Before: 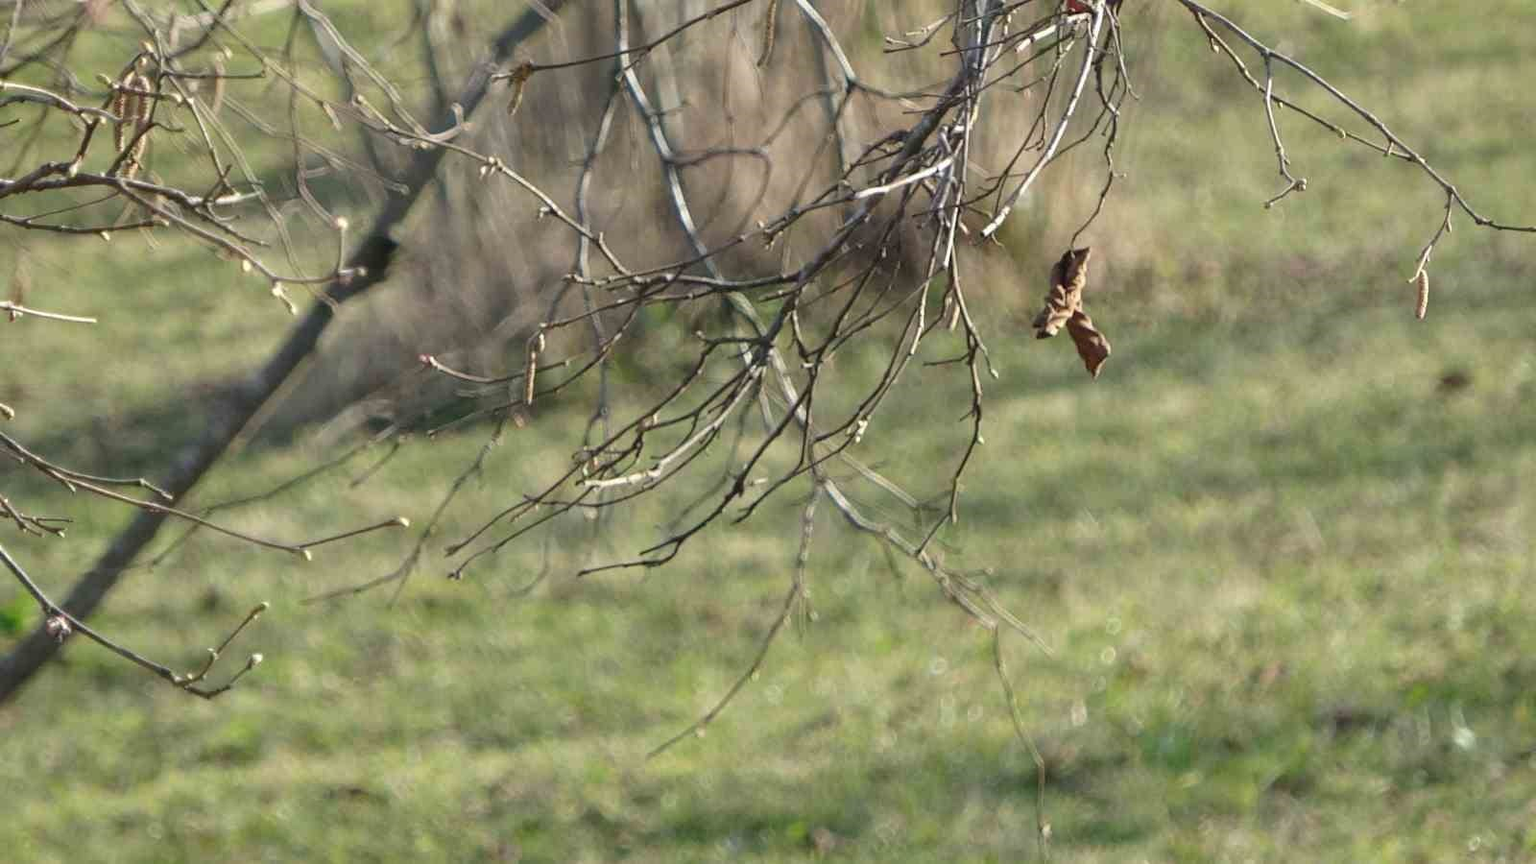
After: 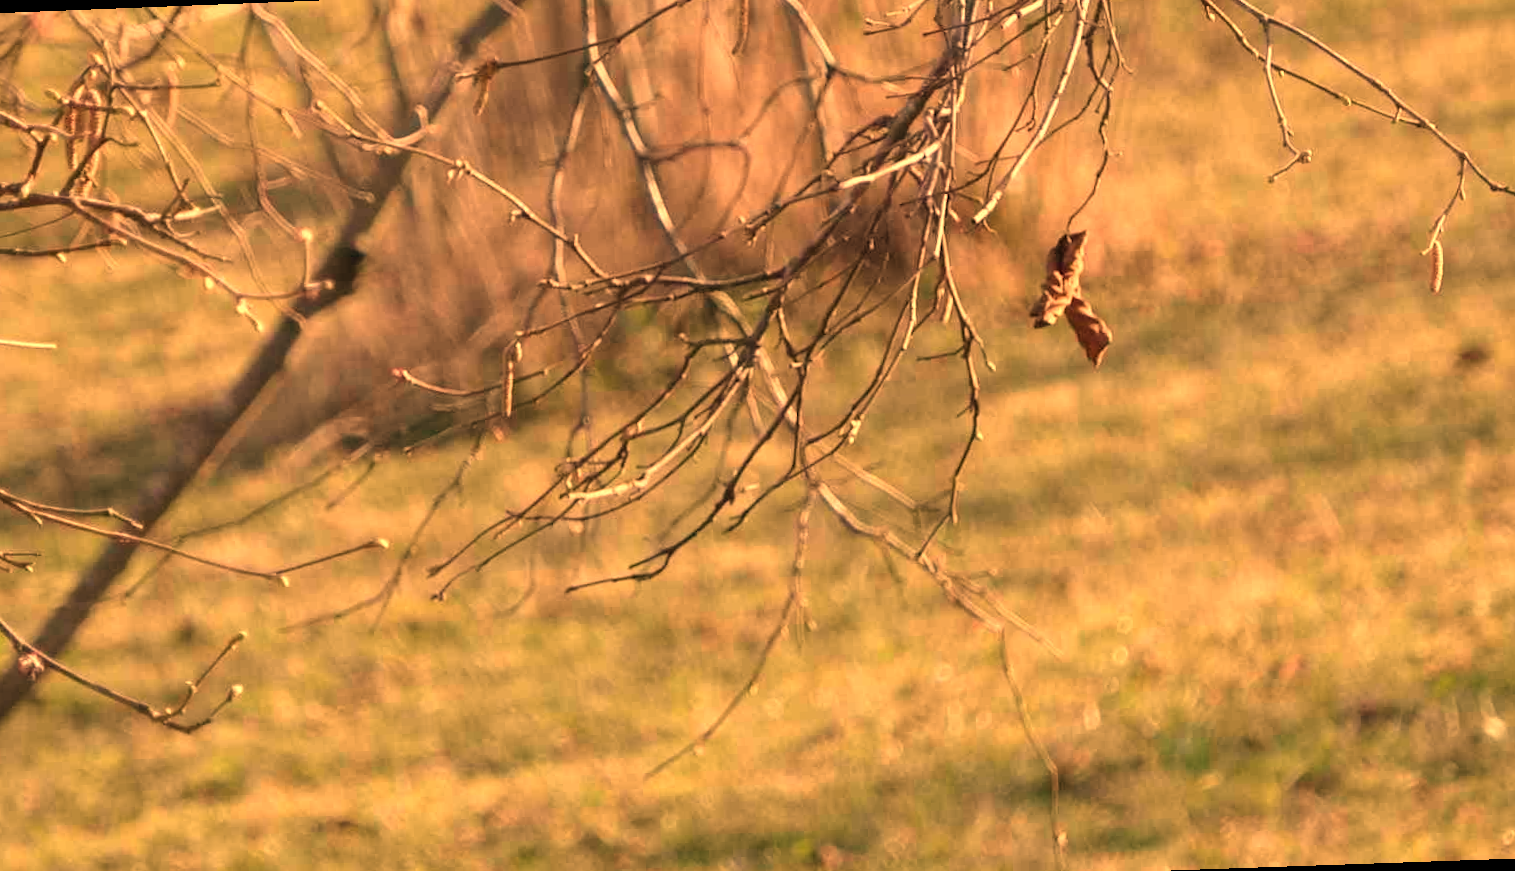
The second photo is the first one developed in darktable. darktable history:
tone equalizer: on, module defaults
rotate and perspective: rotation -2.12°, lens shift (vertical) 0.009, lens shift (horizontal) -0.008, automatic cropping original format, crop left 0.036, crop right 0.964, crop top 0.05, crop bottom 0.959
white balance: red 1.467, blue 0.684
